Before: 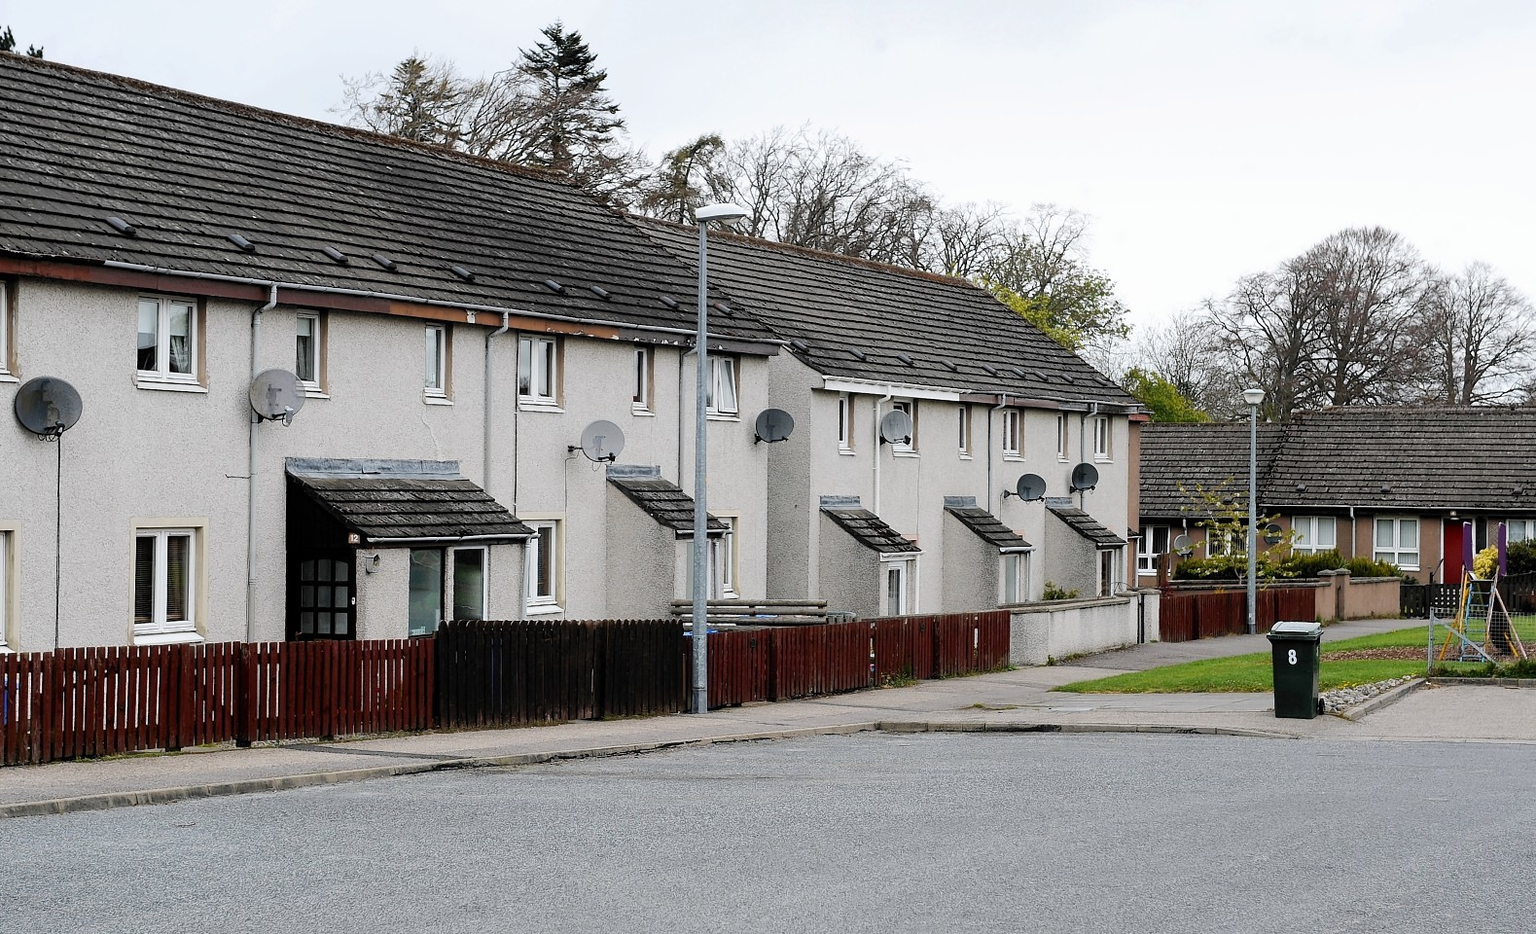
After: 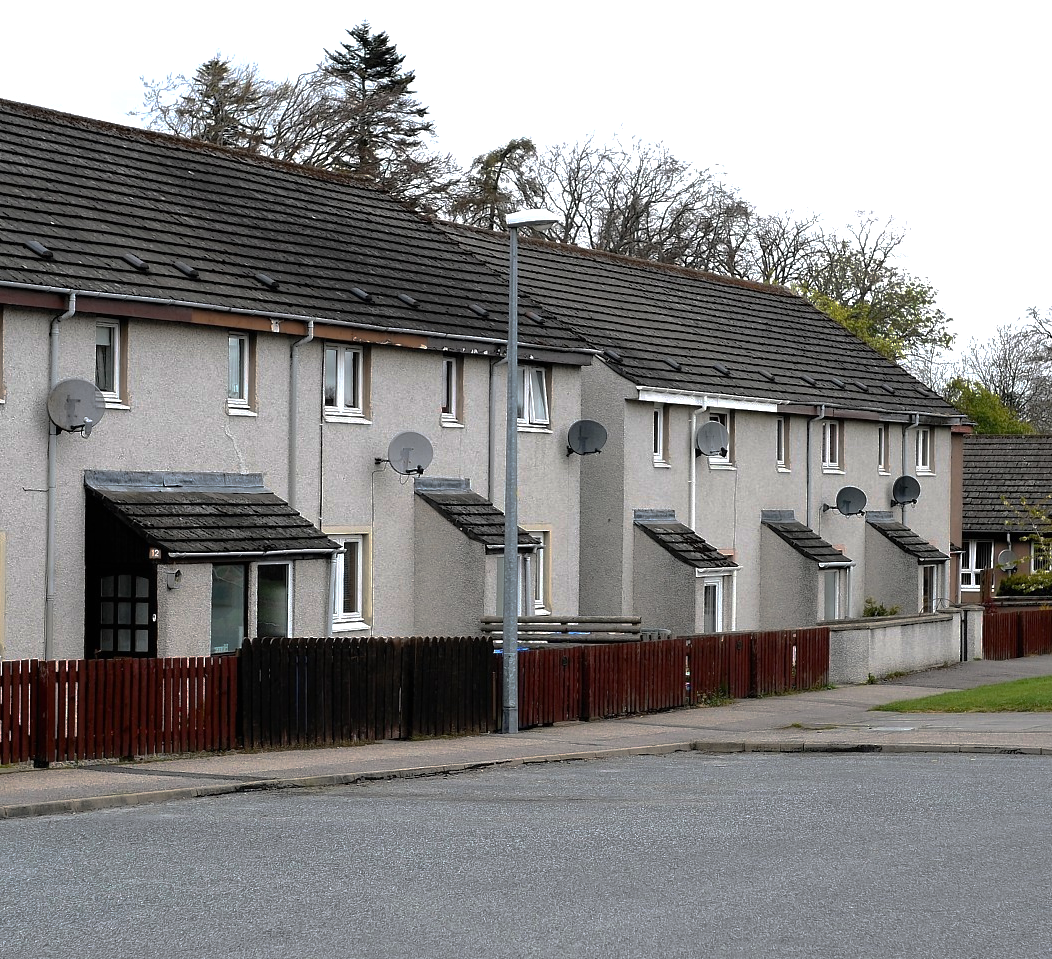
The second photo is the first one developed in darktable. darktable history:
exposure: black level correction 0, exposure 0.499 EV, compensate highlight preservation false
shadows and highlights: shadows -20.48, white point adjustment -2.08, highlights -34.77, shadows color adjustment 97.67%
crop and rotate: left 13.328%, right 19.997%
base curve: curves: ch0 [(0, 0) (0.826, 0.587) (1, 1)], preserve colors none
